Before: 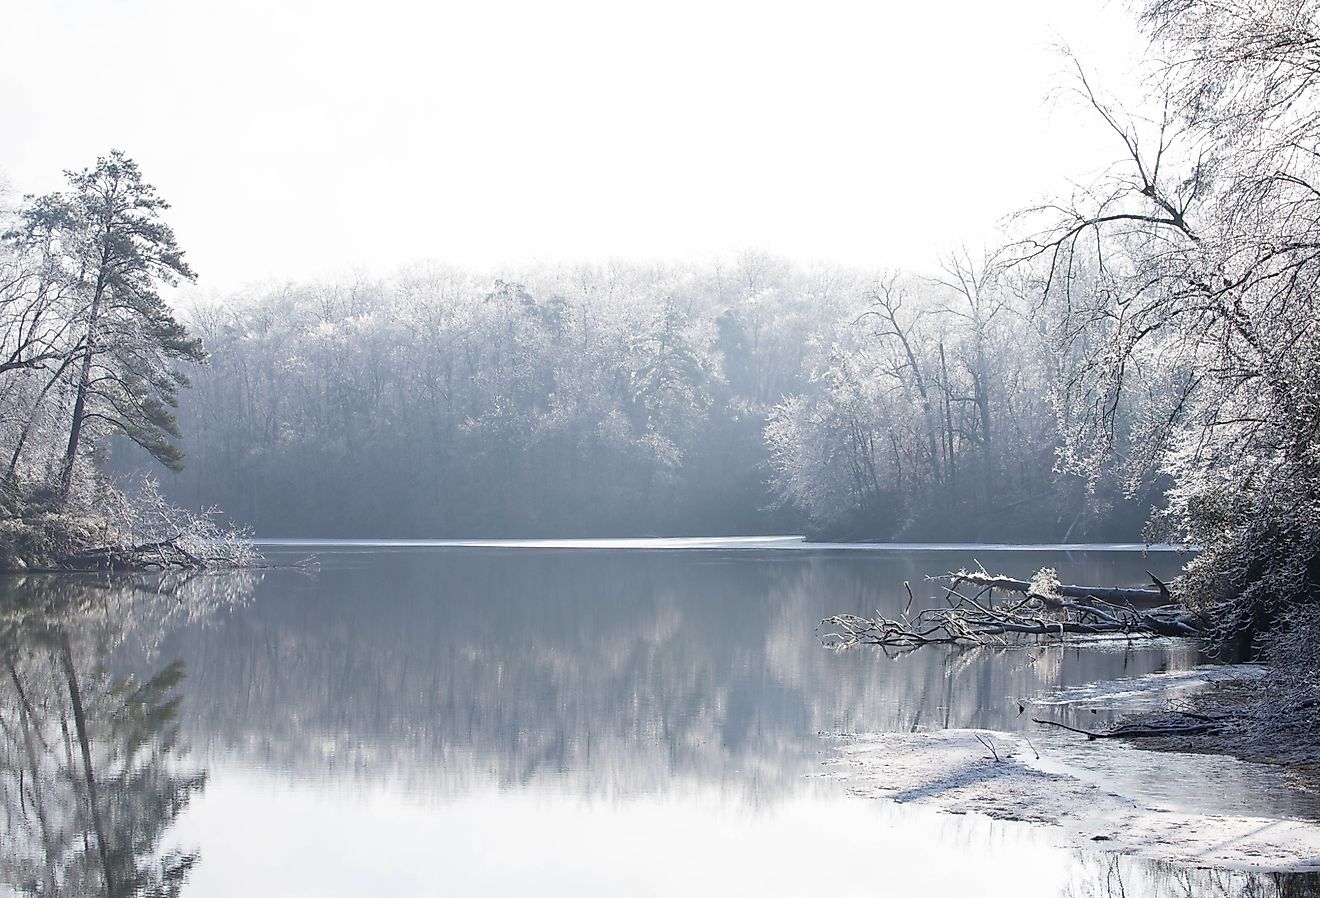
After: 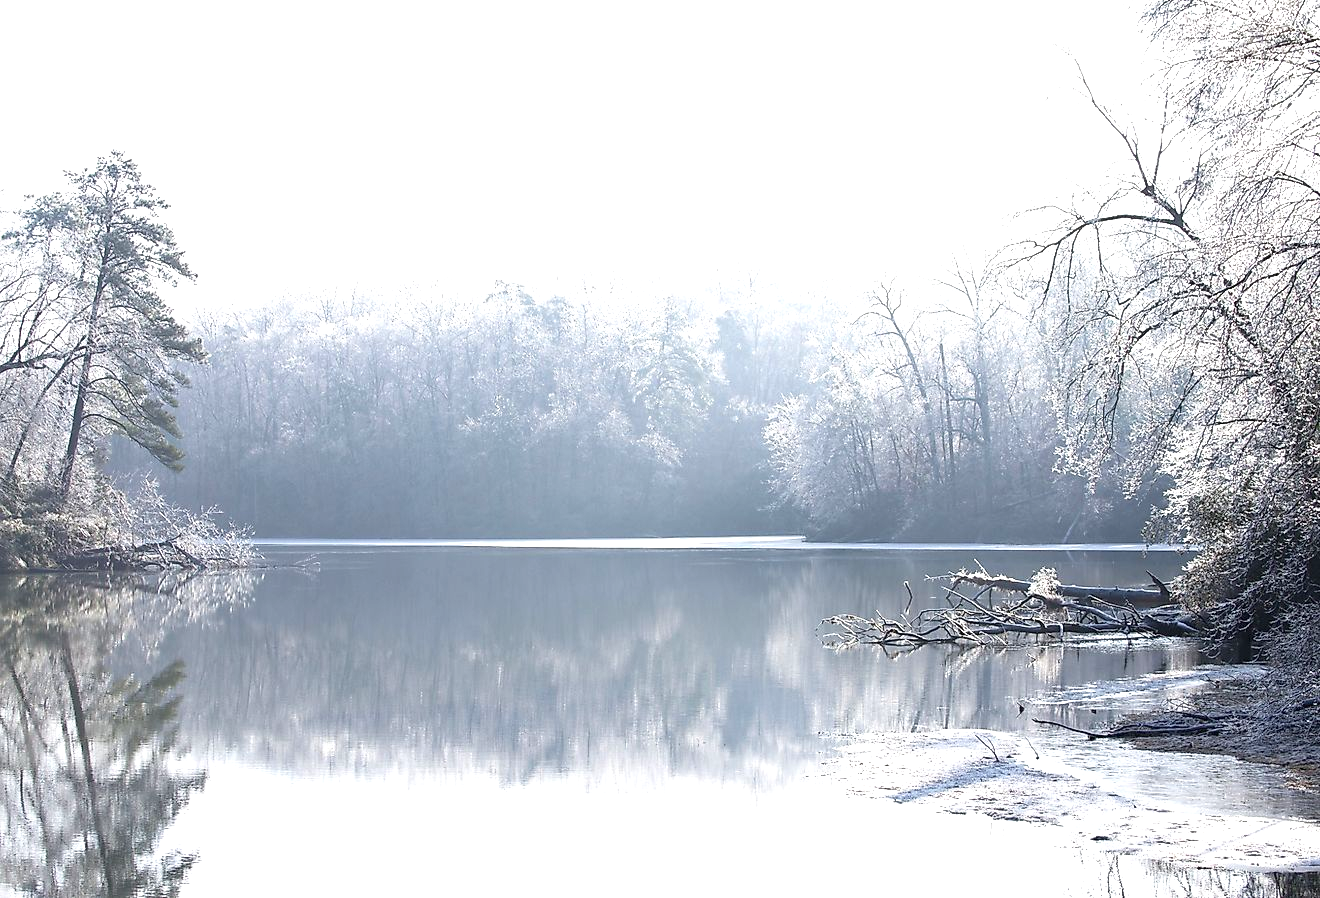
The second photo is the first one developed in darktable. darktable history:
exposure: exposure 0.672 EV, compensate highlight preservation false
